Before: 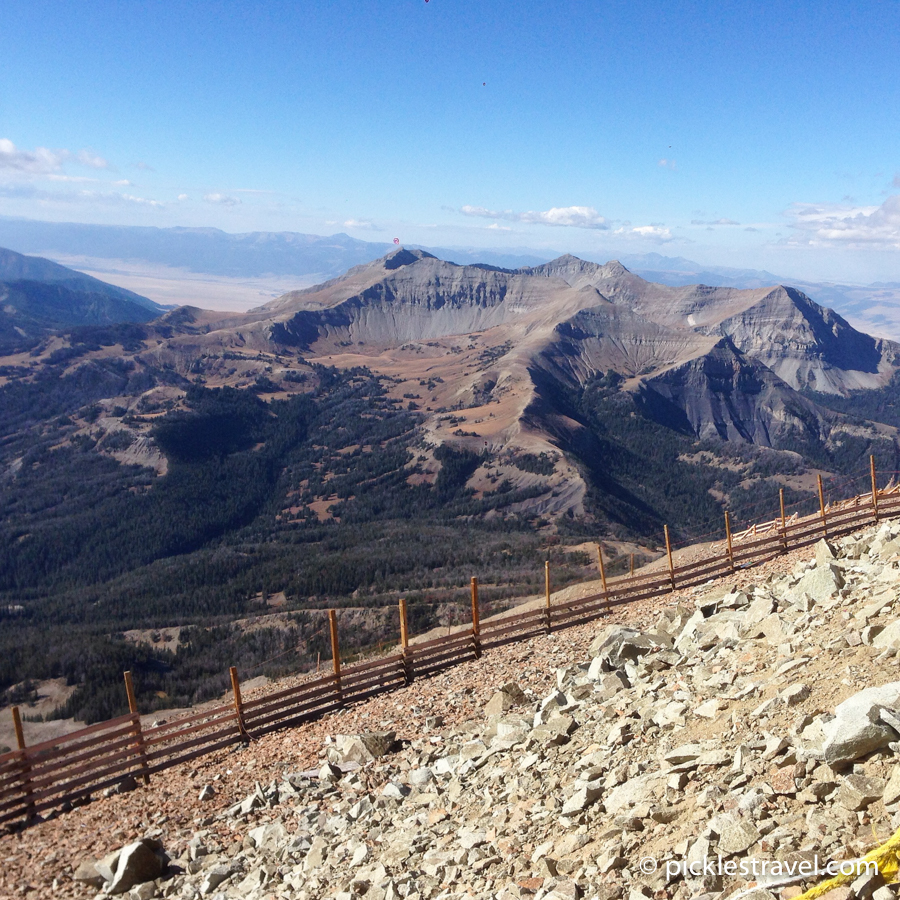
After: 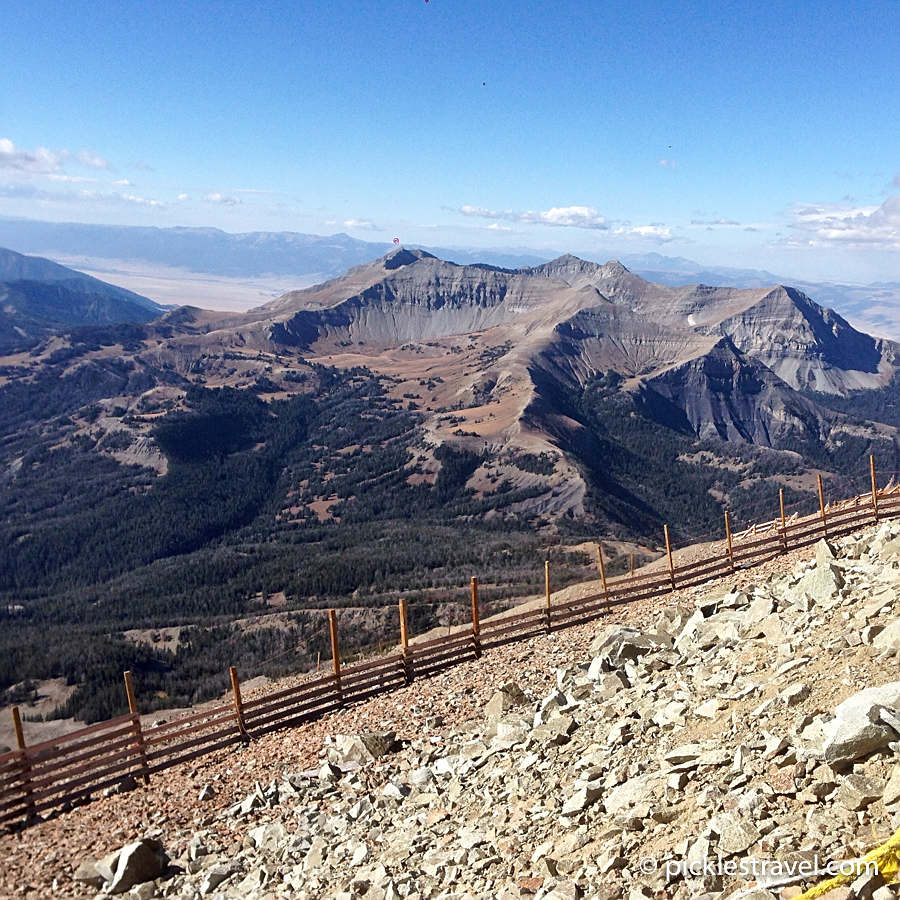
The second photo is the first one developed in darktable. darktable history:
local contrast: mode bilateral grid, contrast 20, coarseness 50, detail 130%, midtone range 0.2
sharpen: on, module defaults
